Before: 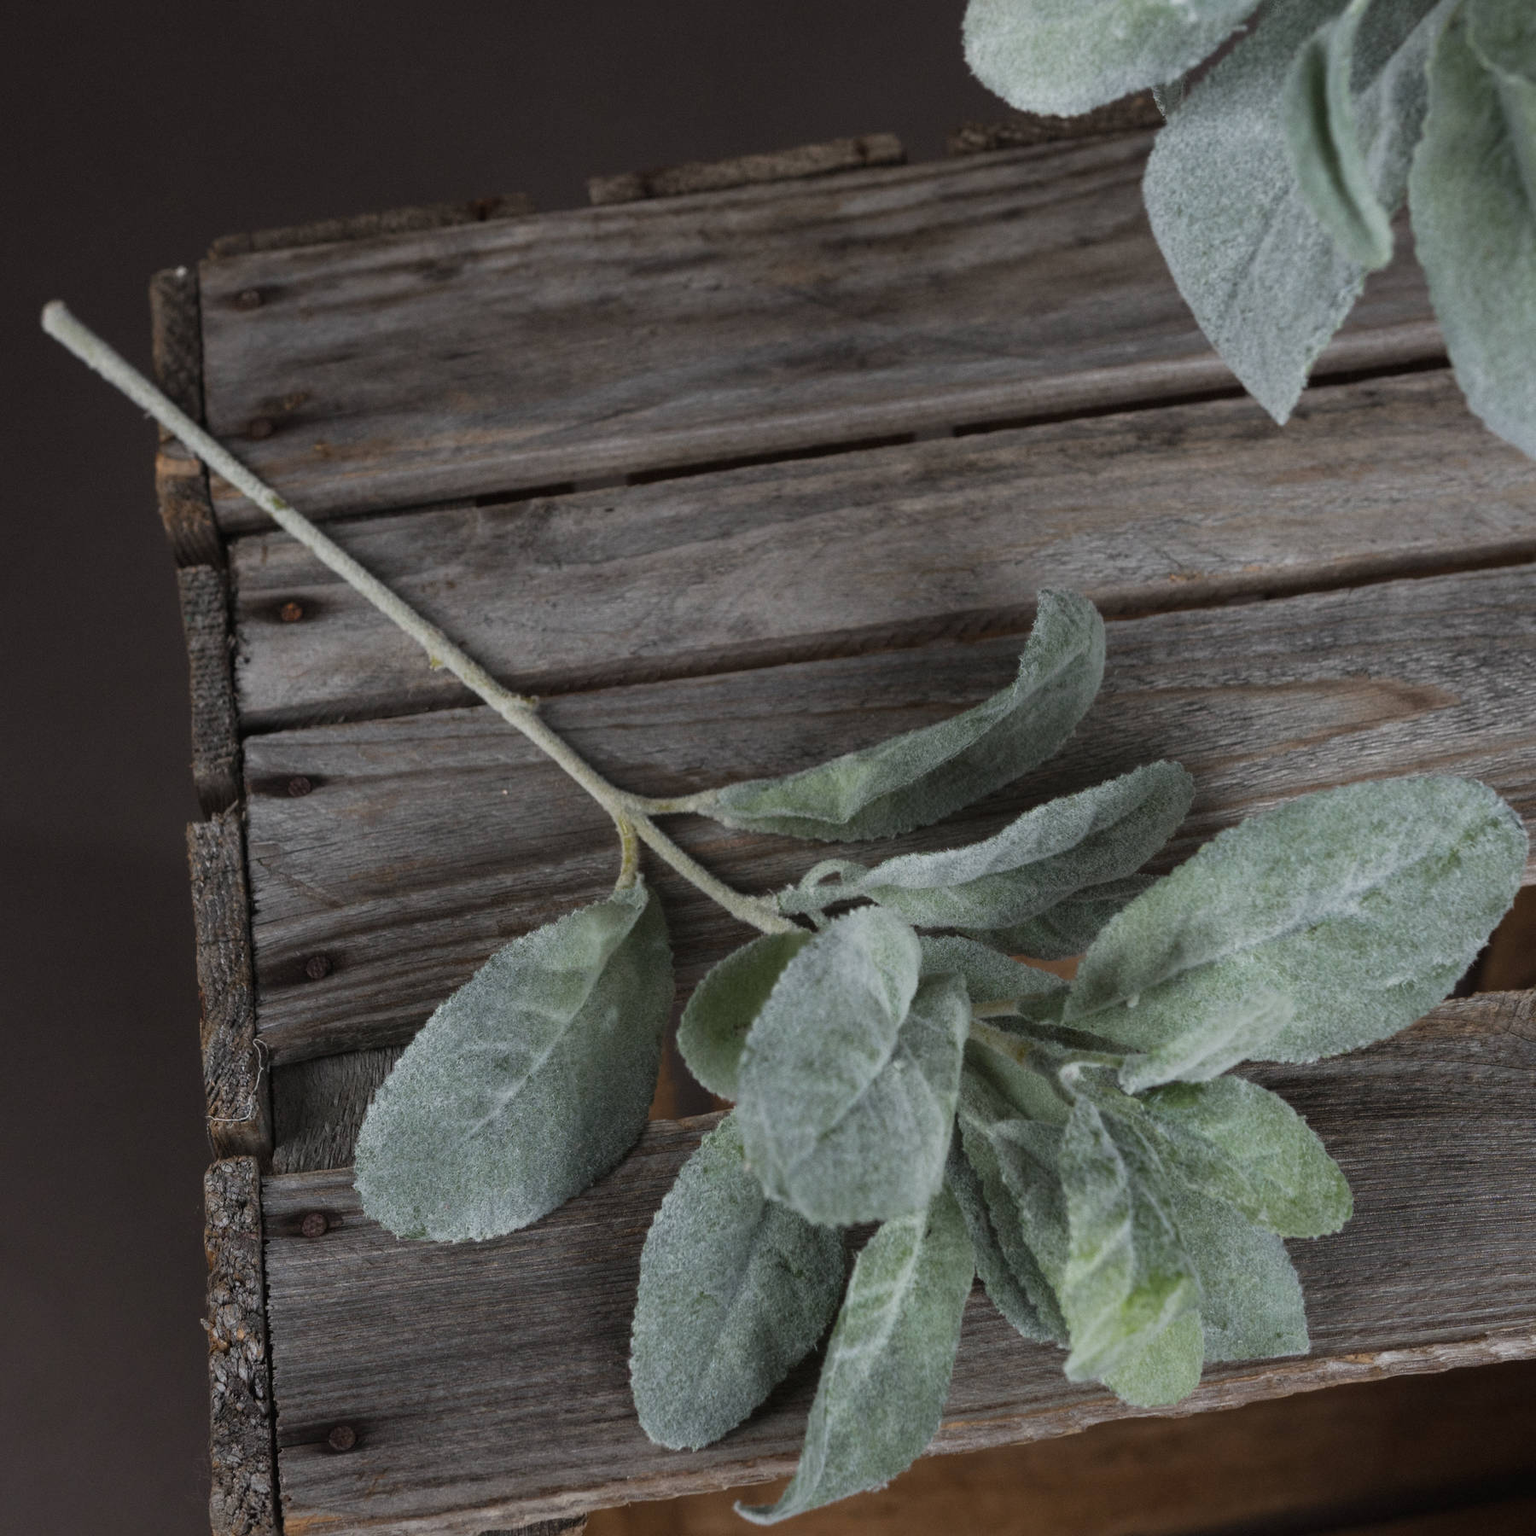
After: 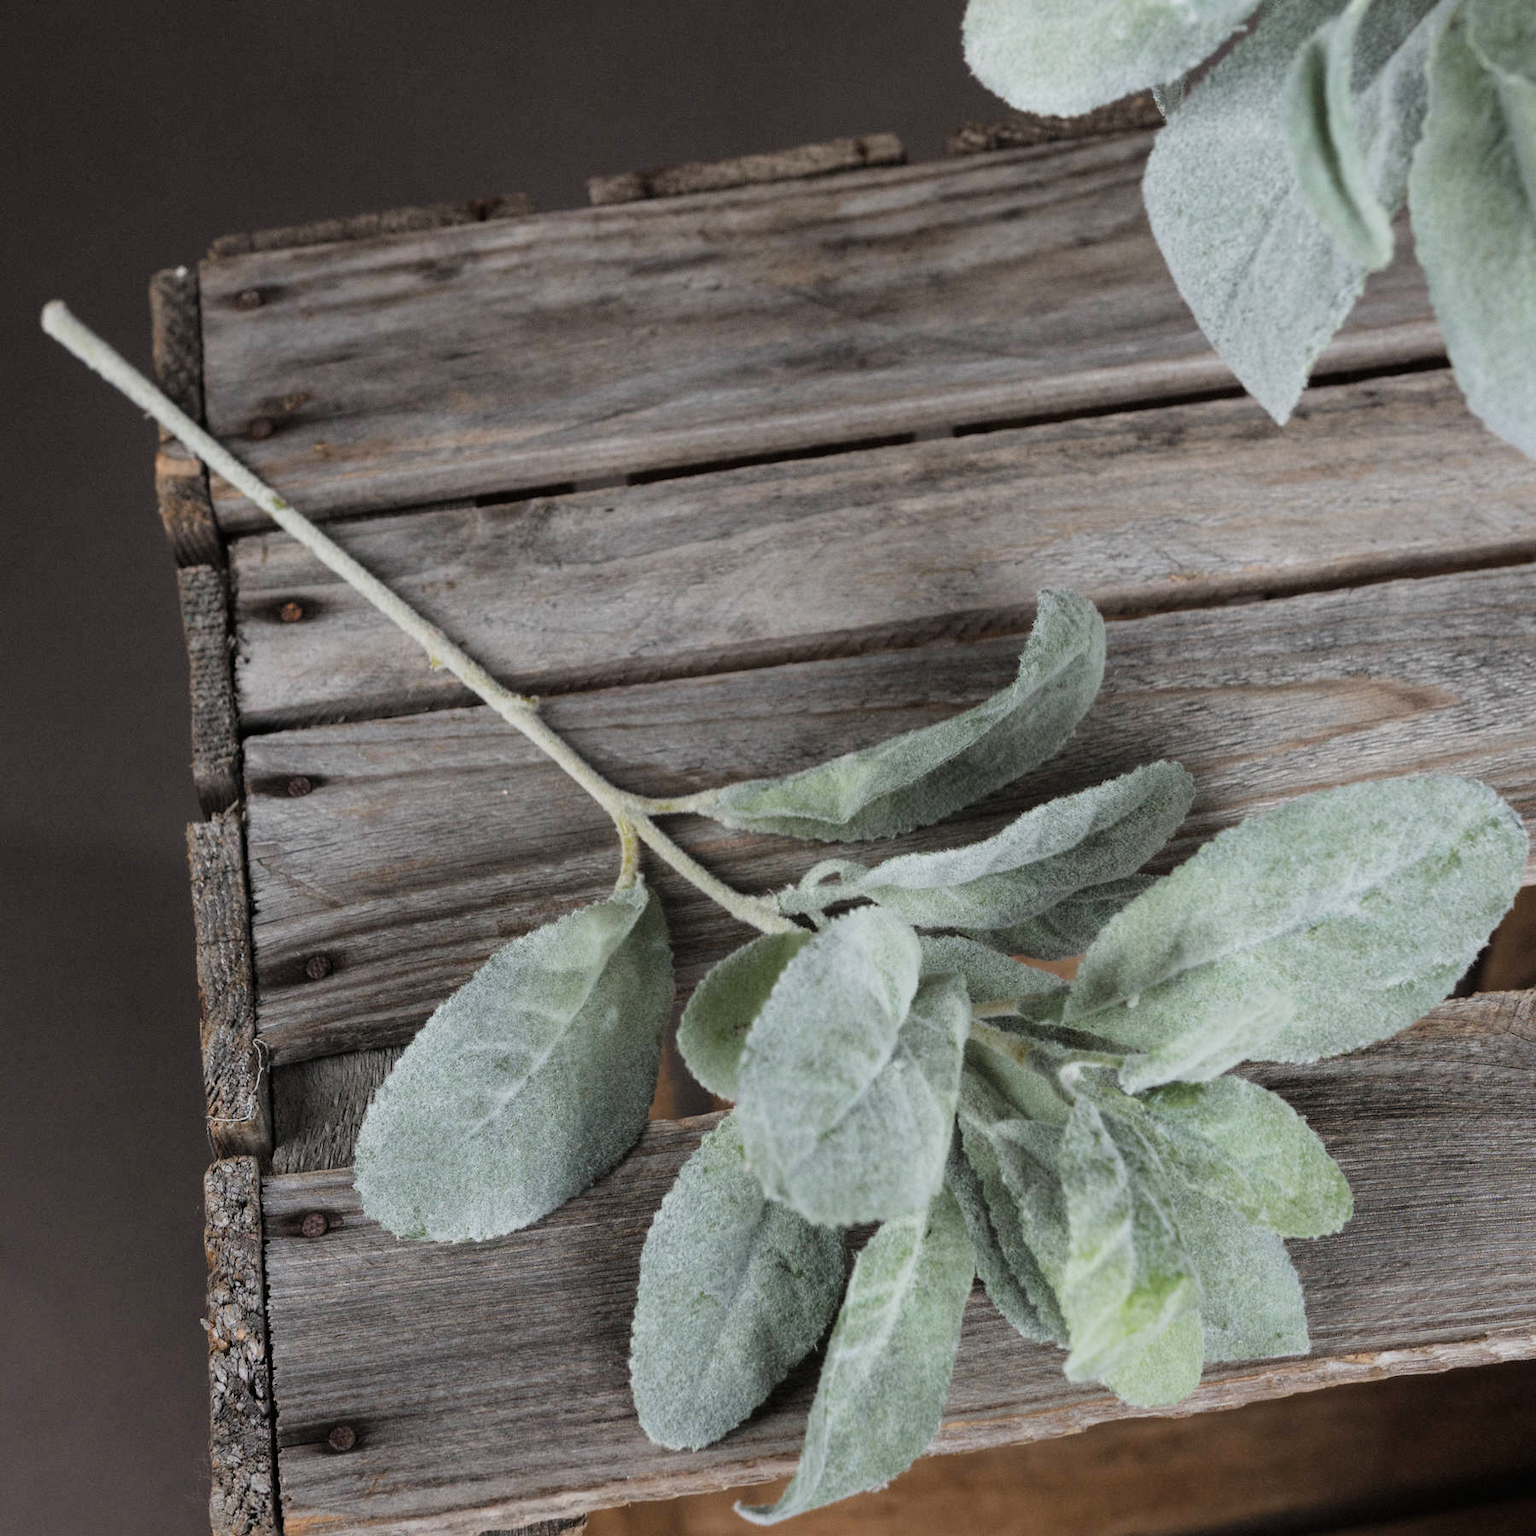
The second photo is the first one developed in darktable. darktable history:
exposure: black level correction 0, exposure 1 EV, compensate highlight preservation false
contrast brightness saturation: saturation -0.039
filmic rgb: black relative exposure -7.65 EV, white relative exposure 4.56 EV, threshold 3.04 EV, hardness 3.61, enable highlight reconstruction true
